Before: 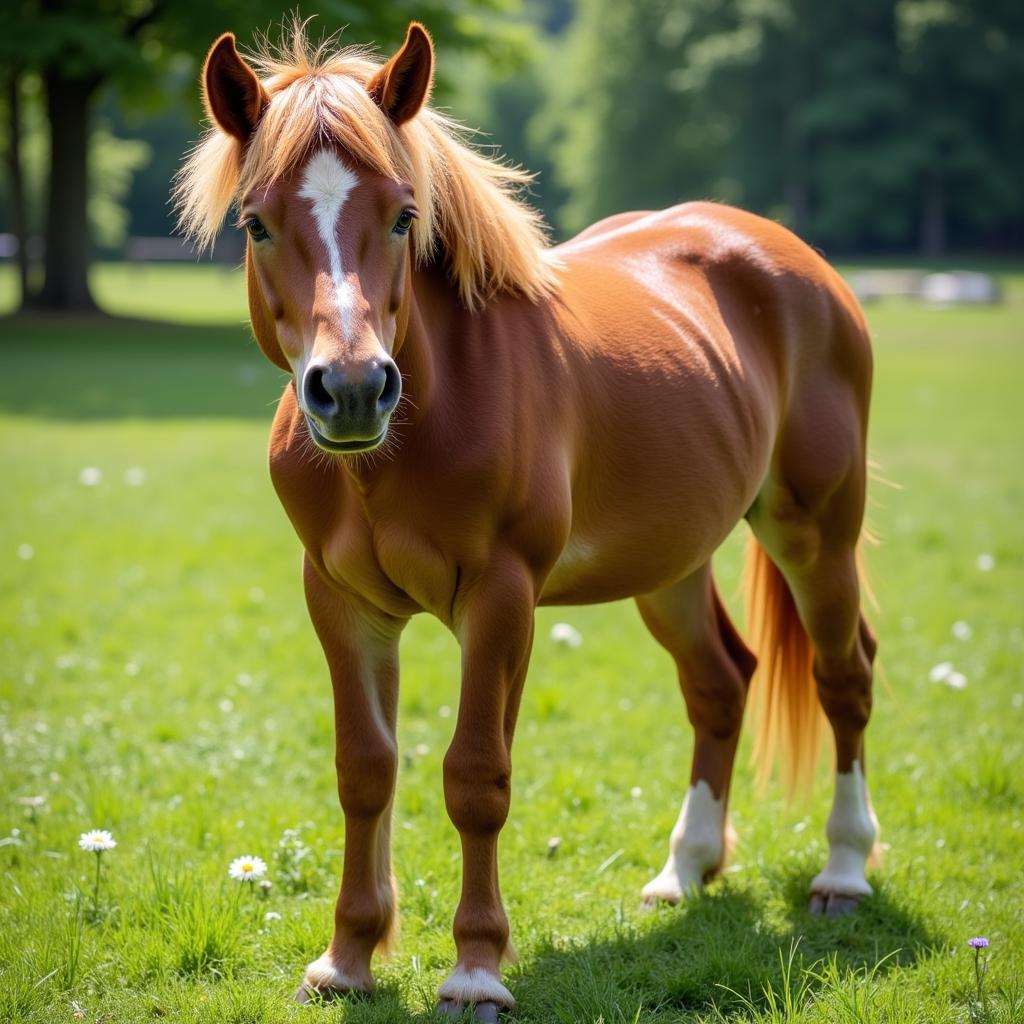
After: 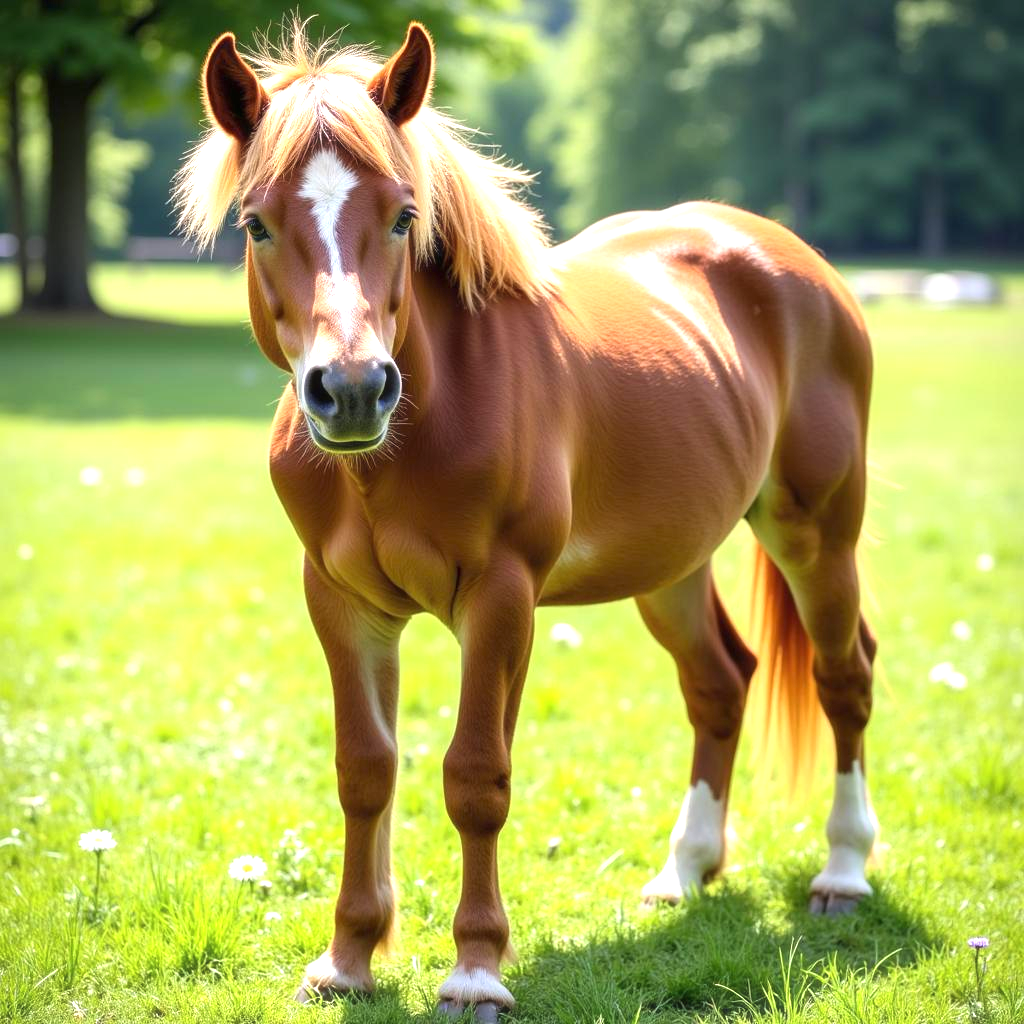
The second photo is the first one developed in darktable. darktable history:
exposure: black level correction 0, exposure 1 EV, compensate highlight preservation false
haze removal: strength -0.039, compatibility mode true, adaptive false
